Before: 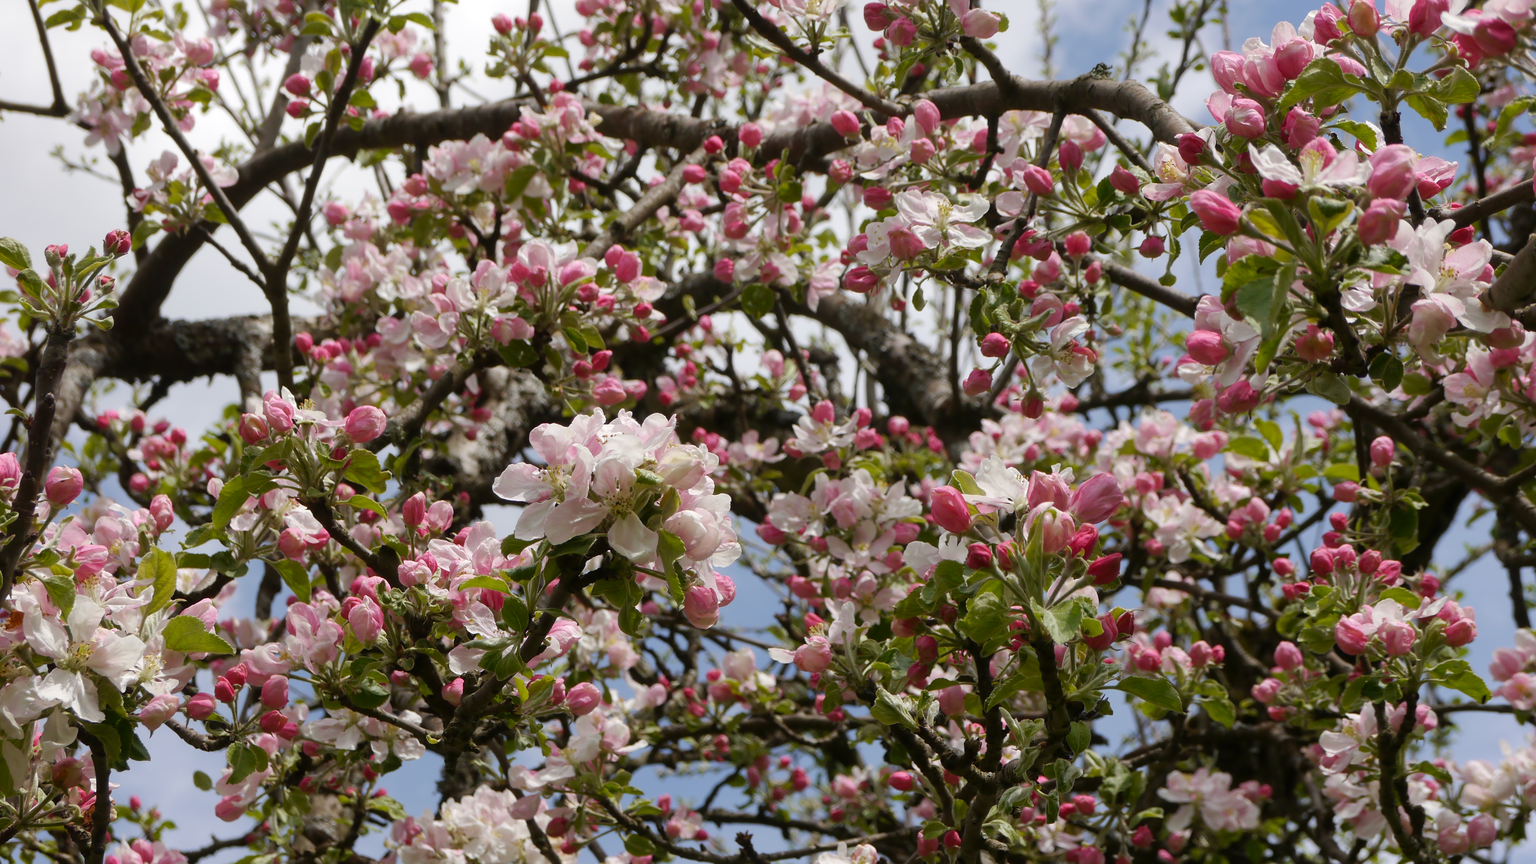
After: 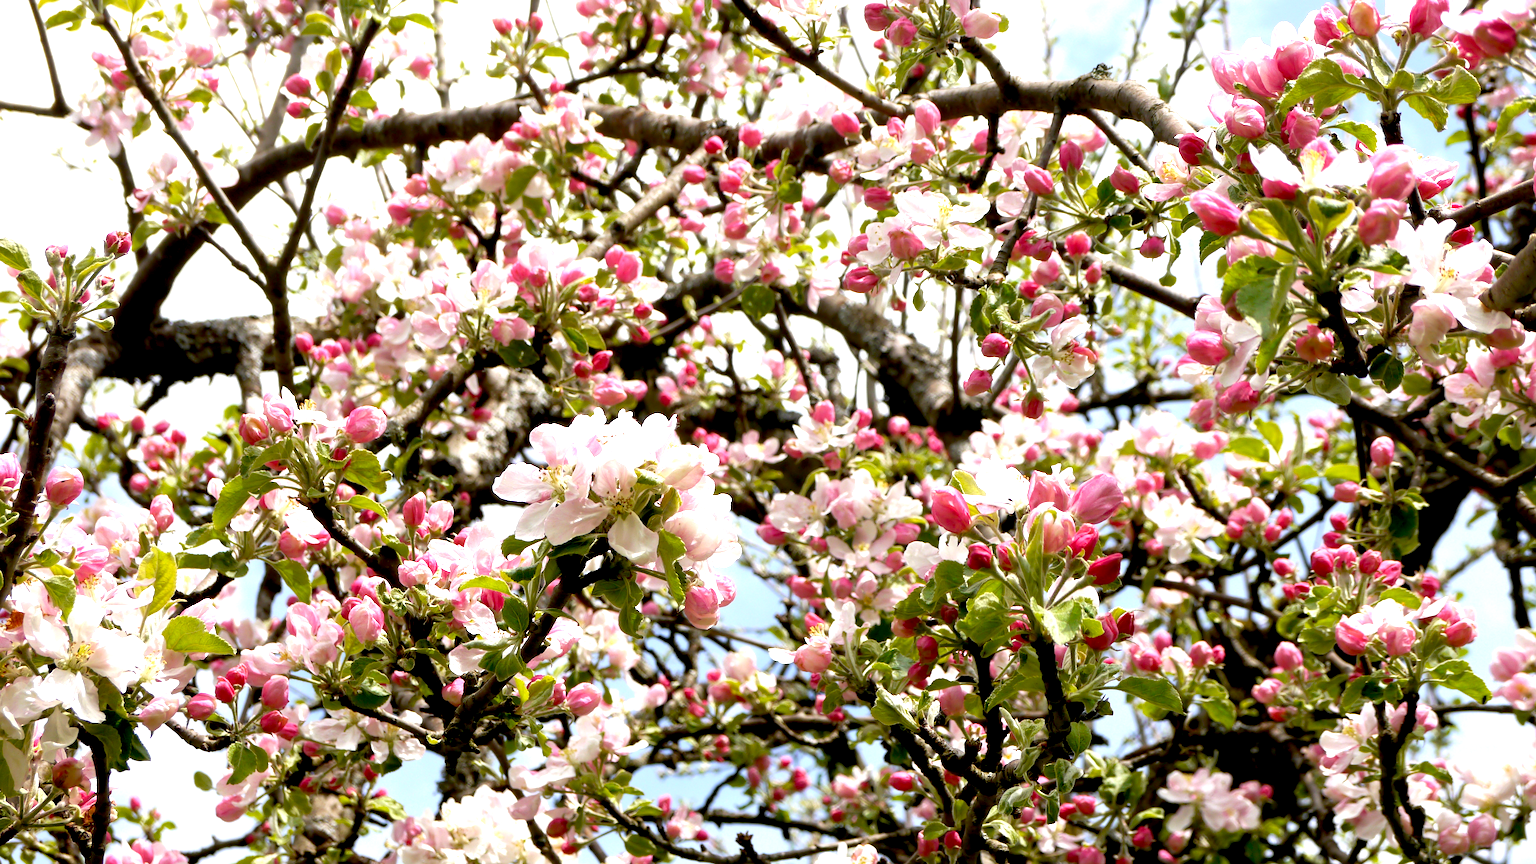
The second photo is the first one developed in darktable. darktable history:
exposure: black level correction 0.009, exposure 1.425 EV, compensate highlight preservation false
tone equalizer: on, module defaults
